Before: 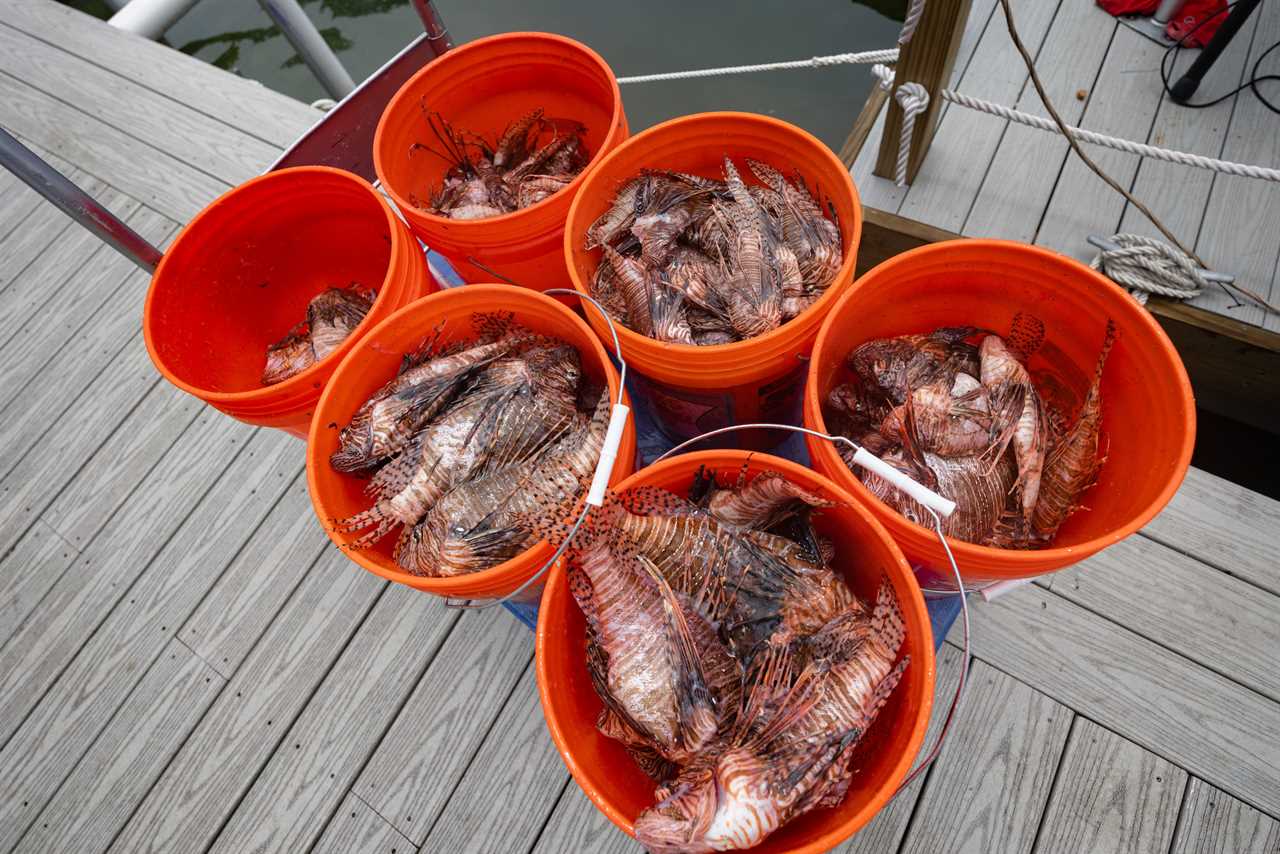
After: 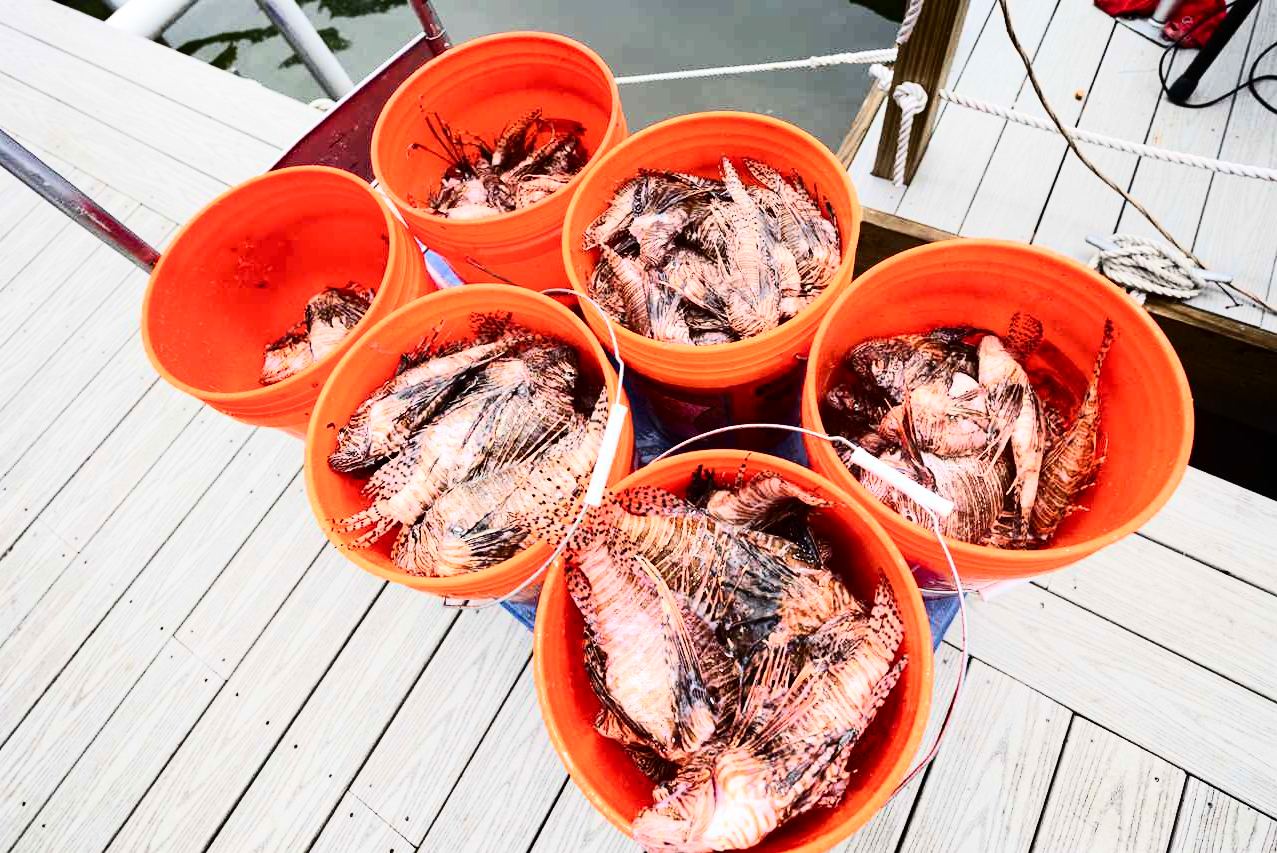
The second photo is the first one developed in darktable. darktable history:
shadows and highlights: shadows -1.05, highlights 40.05
crop: left 0.182%
tone equalizer: -7 EV 0.162 EV, -6 EV 0.631 EV, -5 EV 1.17 EV, -4 EV 1.31 EV, -3 EV 1.14 EV, -2 EV 0.6 EV, -1 EV 0.16 EV, edges refinement/feathering 500, mask exposure compensation -1.57 EV, preserve details no
contrast brightness saturation: contrast 0.274
